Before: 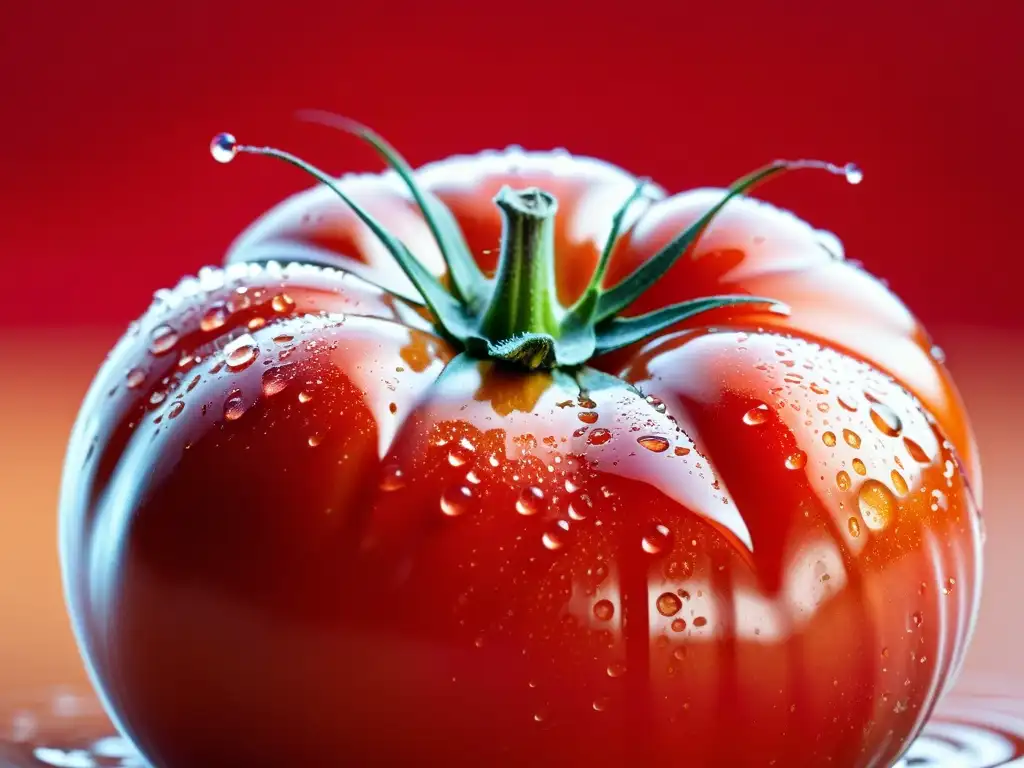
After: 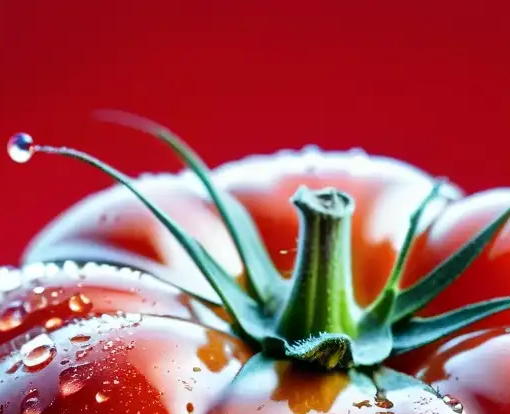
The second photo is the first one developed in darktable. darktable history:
crop: left 19.89%, right 30.272%, bottom 46.082%
